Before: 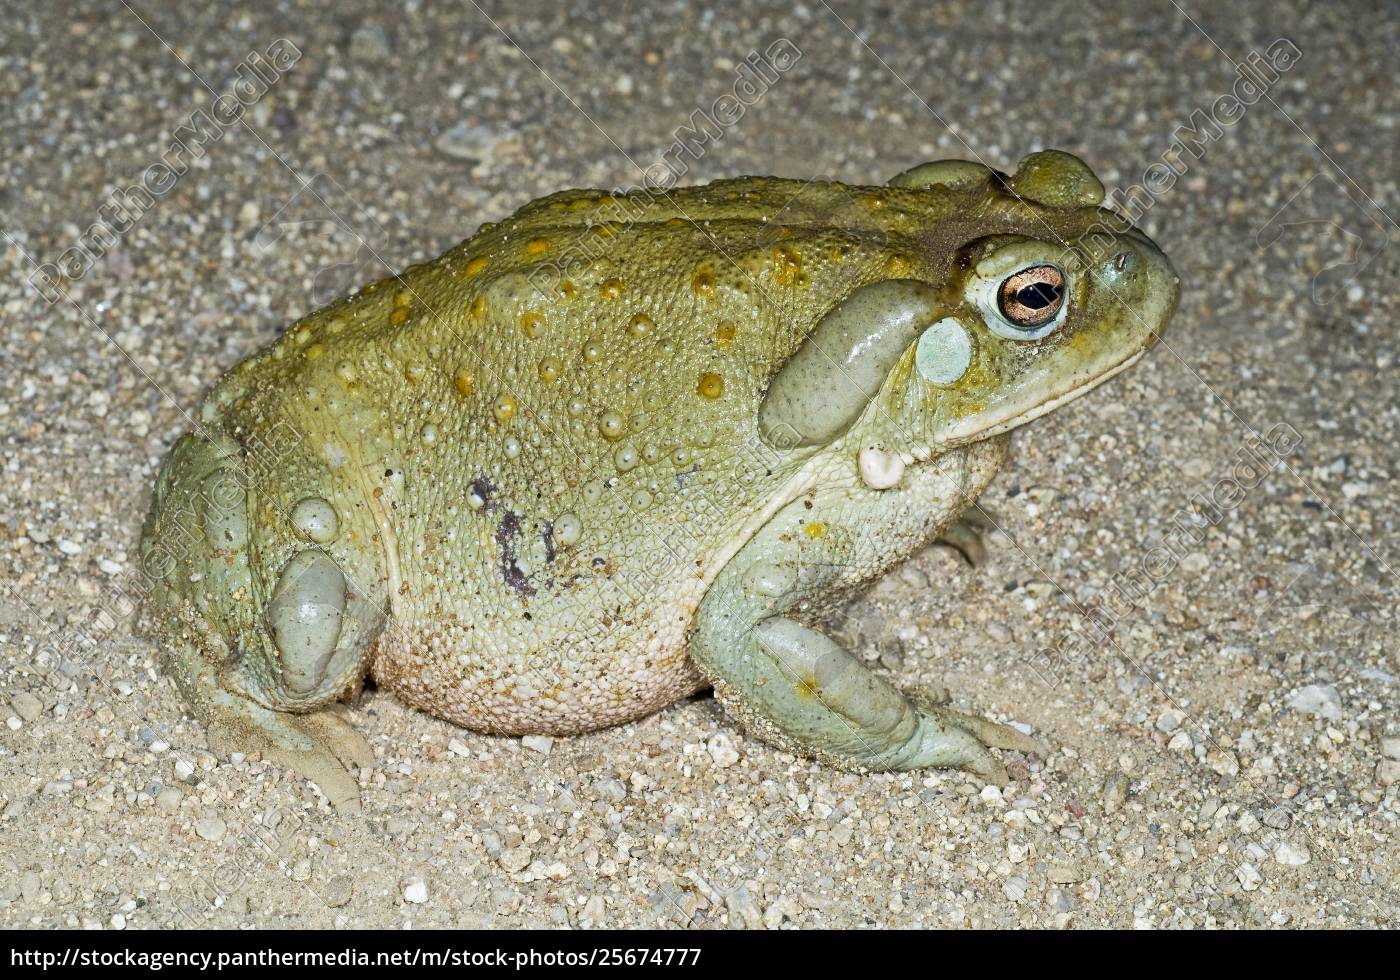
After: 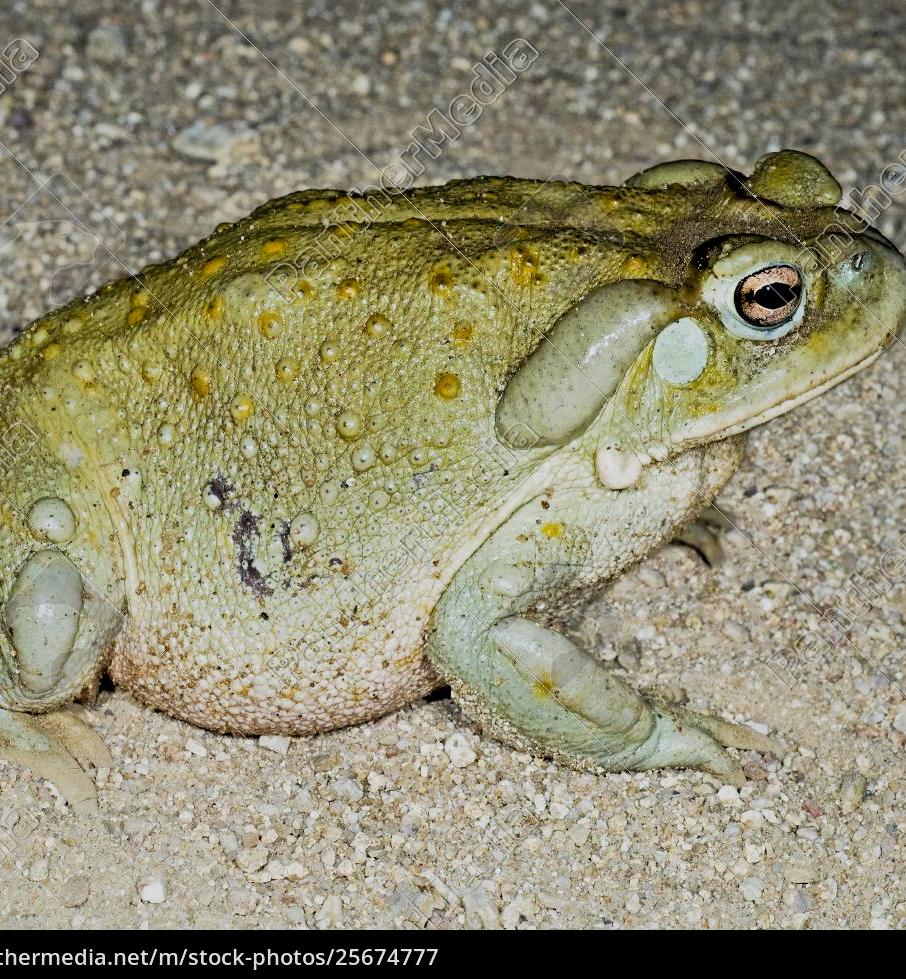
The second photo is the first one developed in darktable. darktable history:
shadows and highlights: on, module defaults
exposure: black level correction 0.007, exposure 0.16 EV, compensate highlight preservation false
filmic rgb: black relative exposure -5.15 EV, white relative exposure 3.96 EV, hardness 2.9, contrast 1.296, highlights saturation mix -28.66%
crop and rotate: left 18.835%, right 16.441%
